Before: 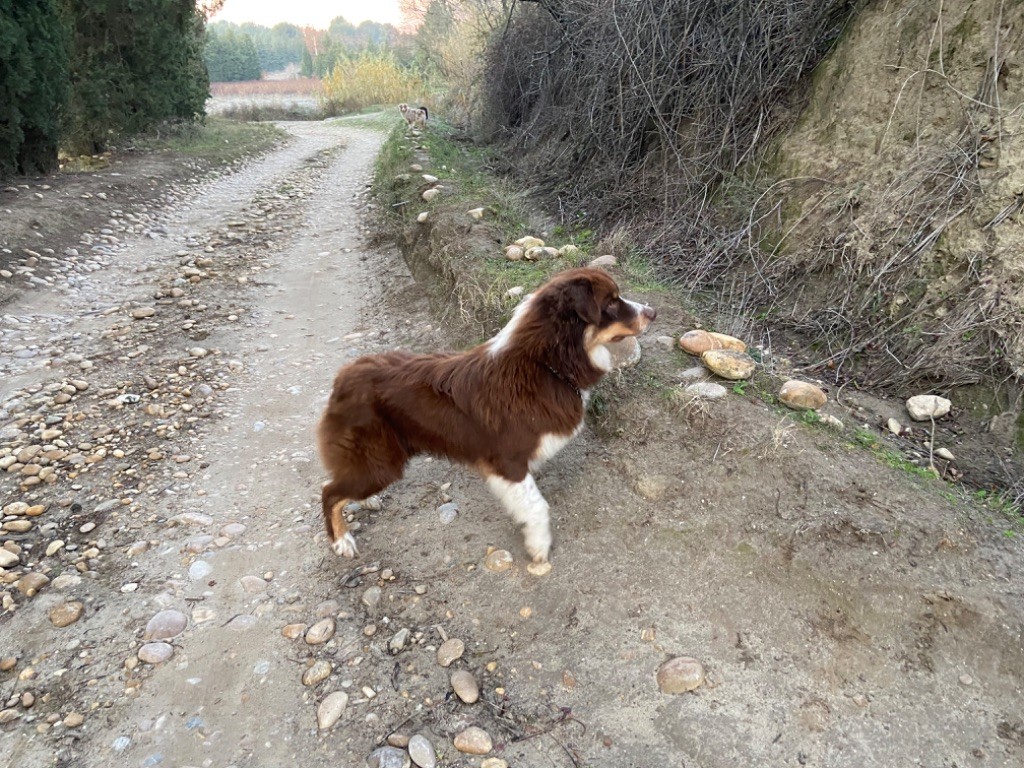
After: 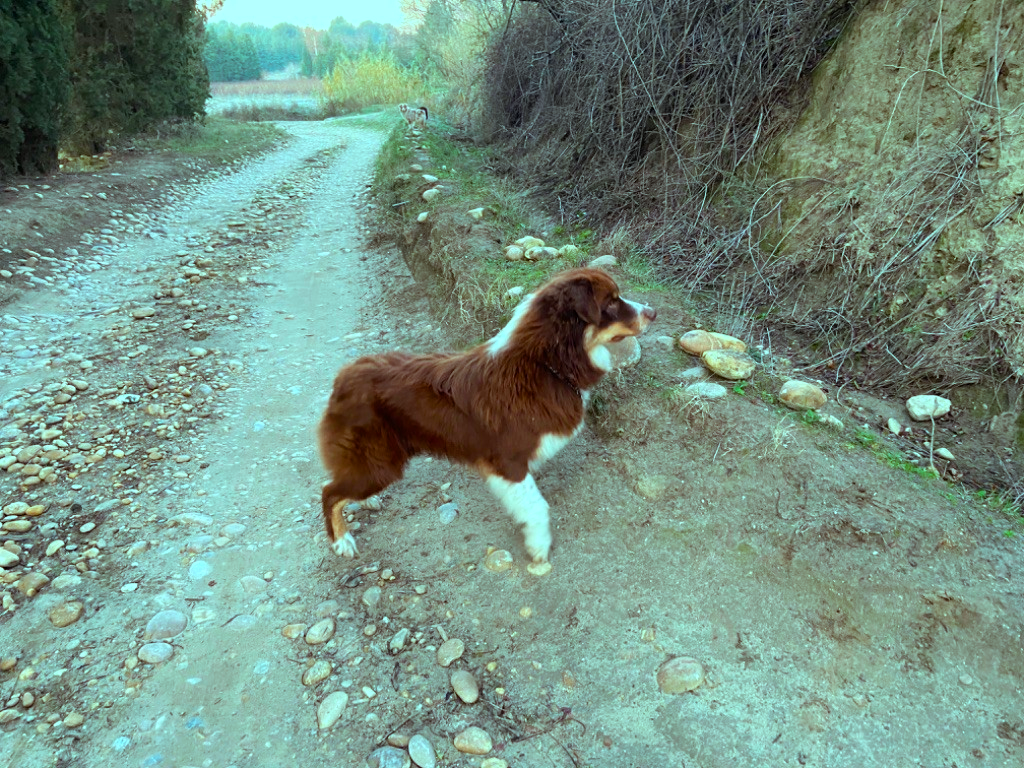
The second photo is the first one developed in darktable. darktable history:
color balance rgb: highlights gain › chroma 5.325%, highlights gain › hue 198.47°, perceptual saturation grading › global saturation 29.579%, global vibrance 9.264%
